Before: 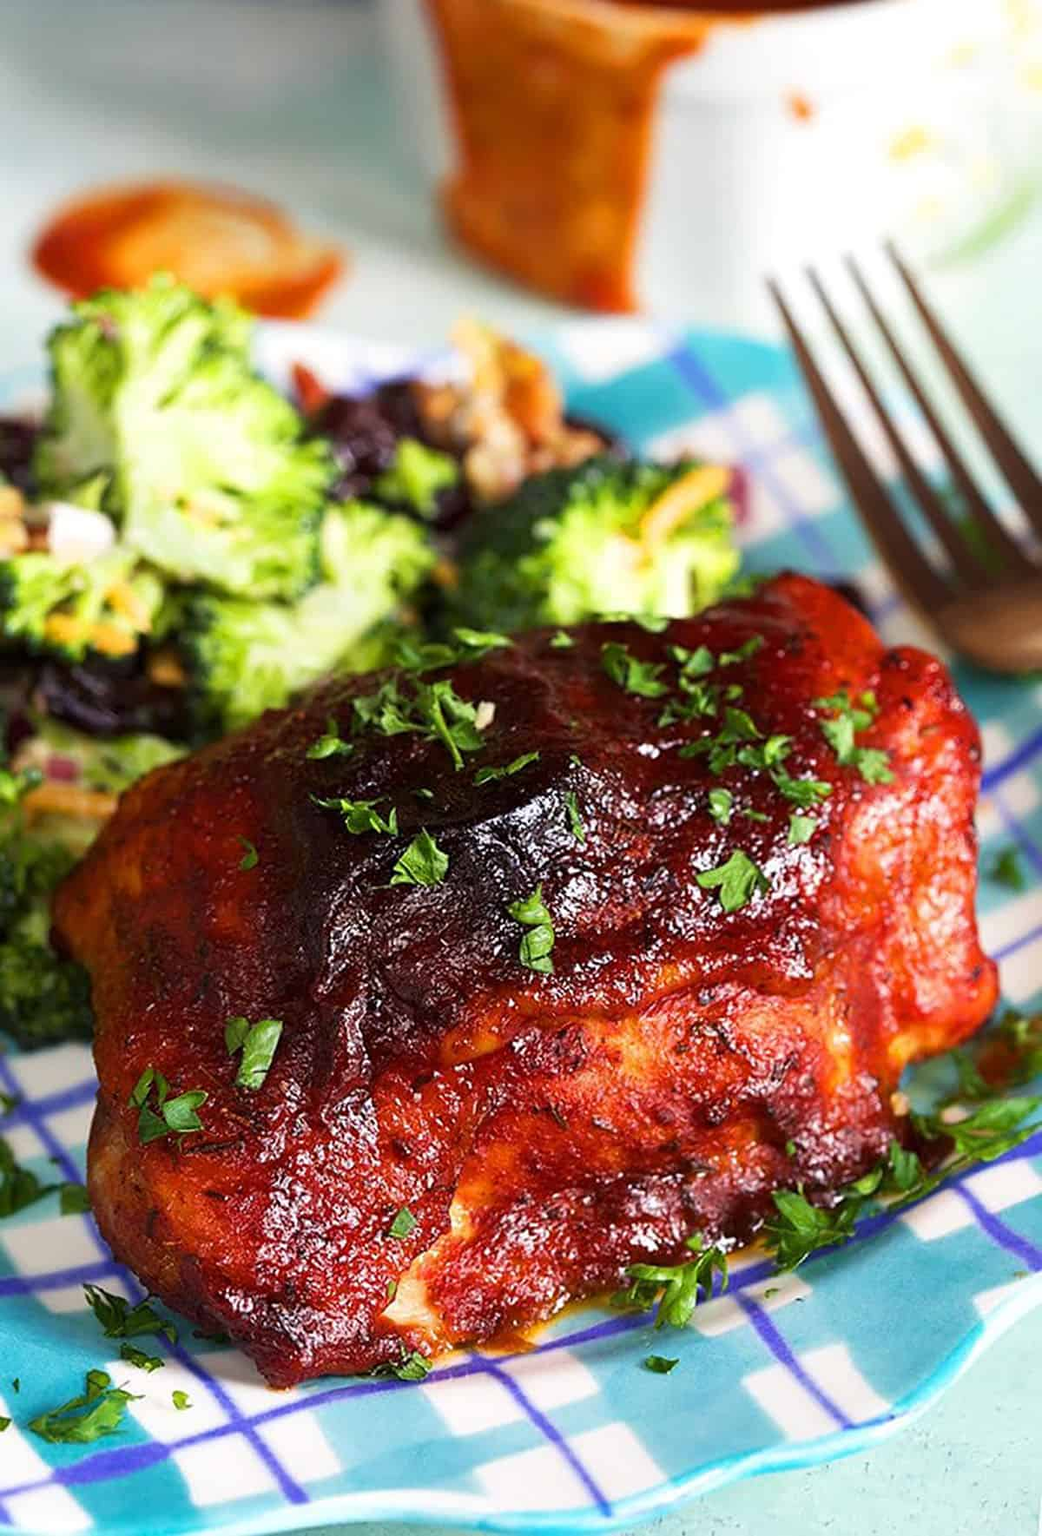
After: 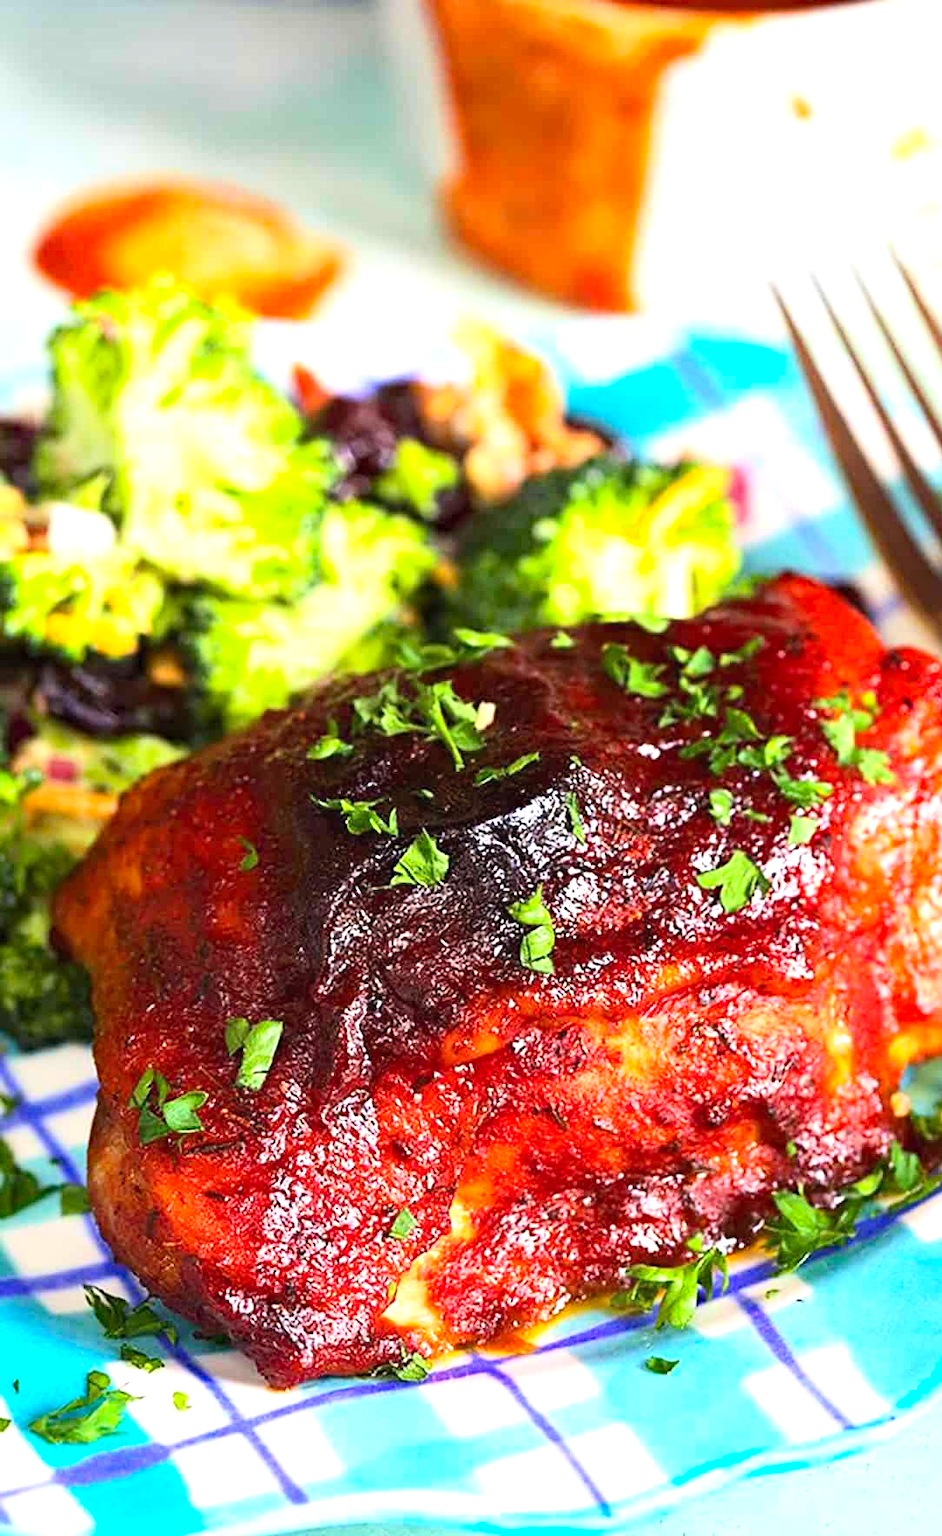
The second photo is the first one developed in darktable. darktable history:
exposure: black level correction 0, exposure 0.7 EV, compensate exposure bias true, compensate highlight preservation false
crop: right 9.509%, bottom 0.031%
contrast brightness saturation: contrast 0.2, brightness 0.16, saturation 0.22
haze removal: compatibility mode true, adaptive false
color balance: input saturation 99%
